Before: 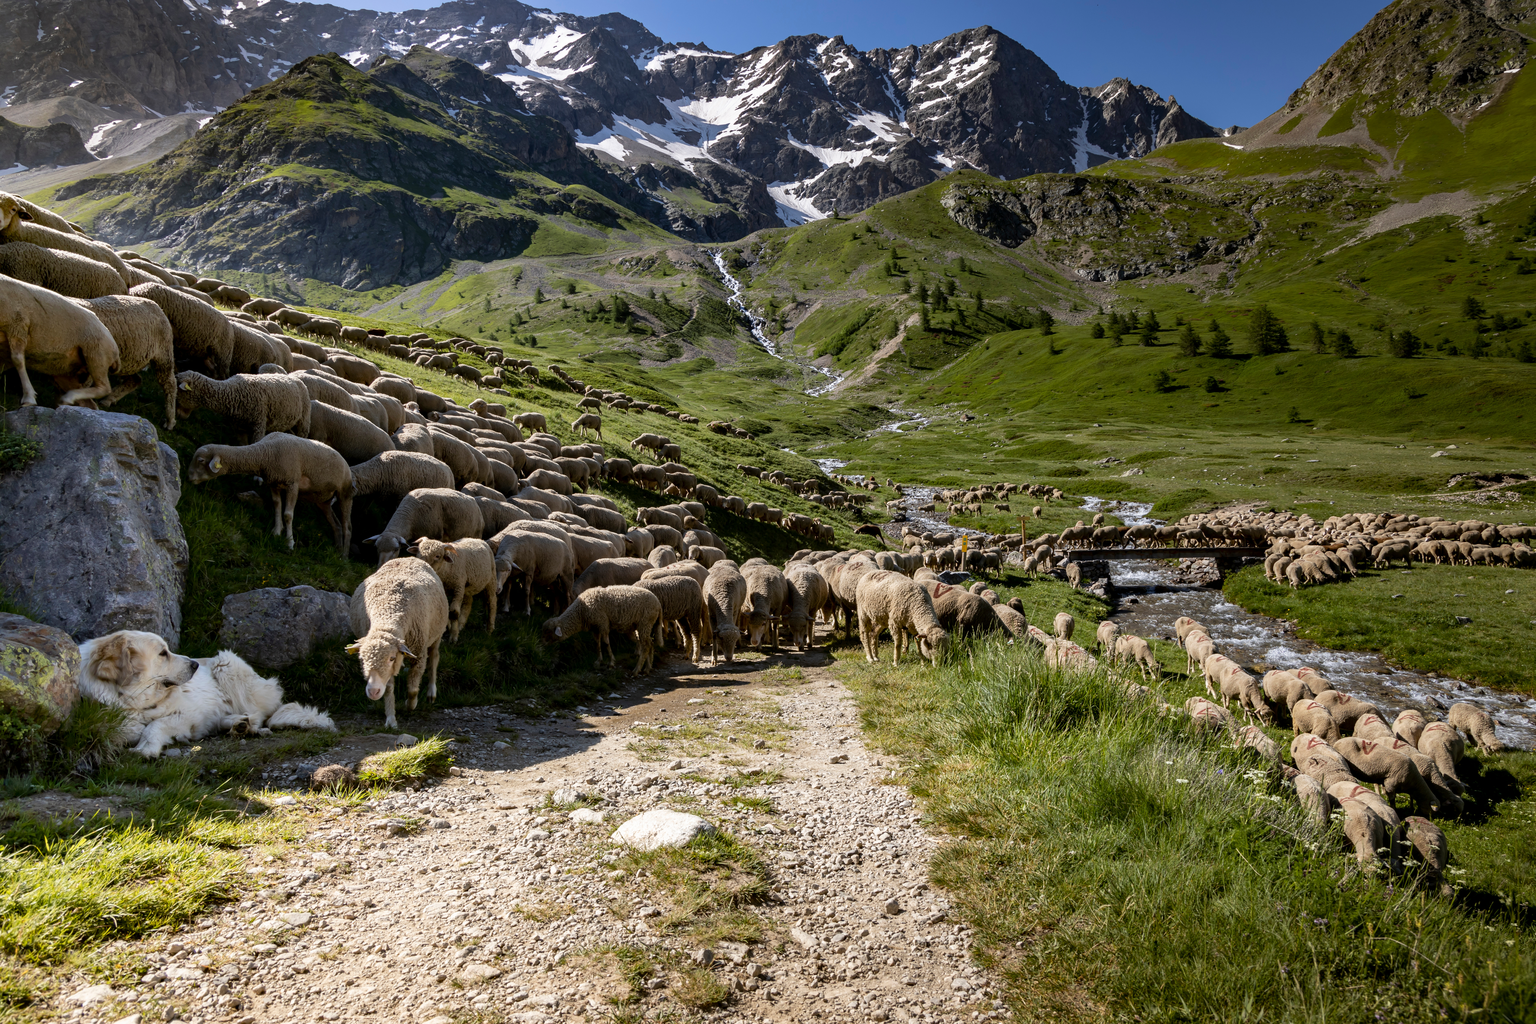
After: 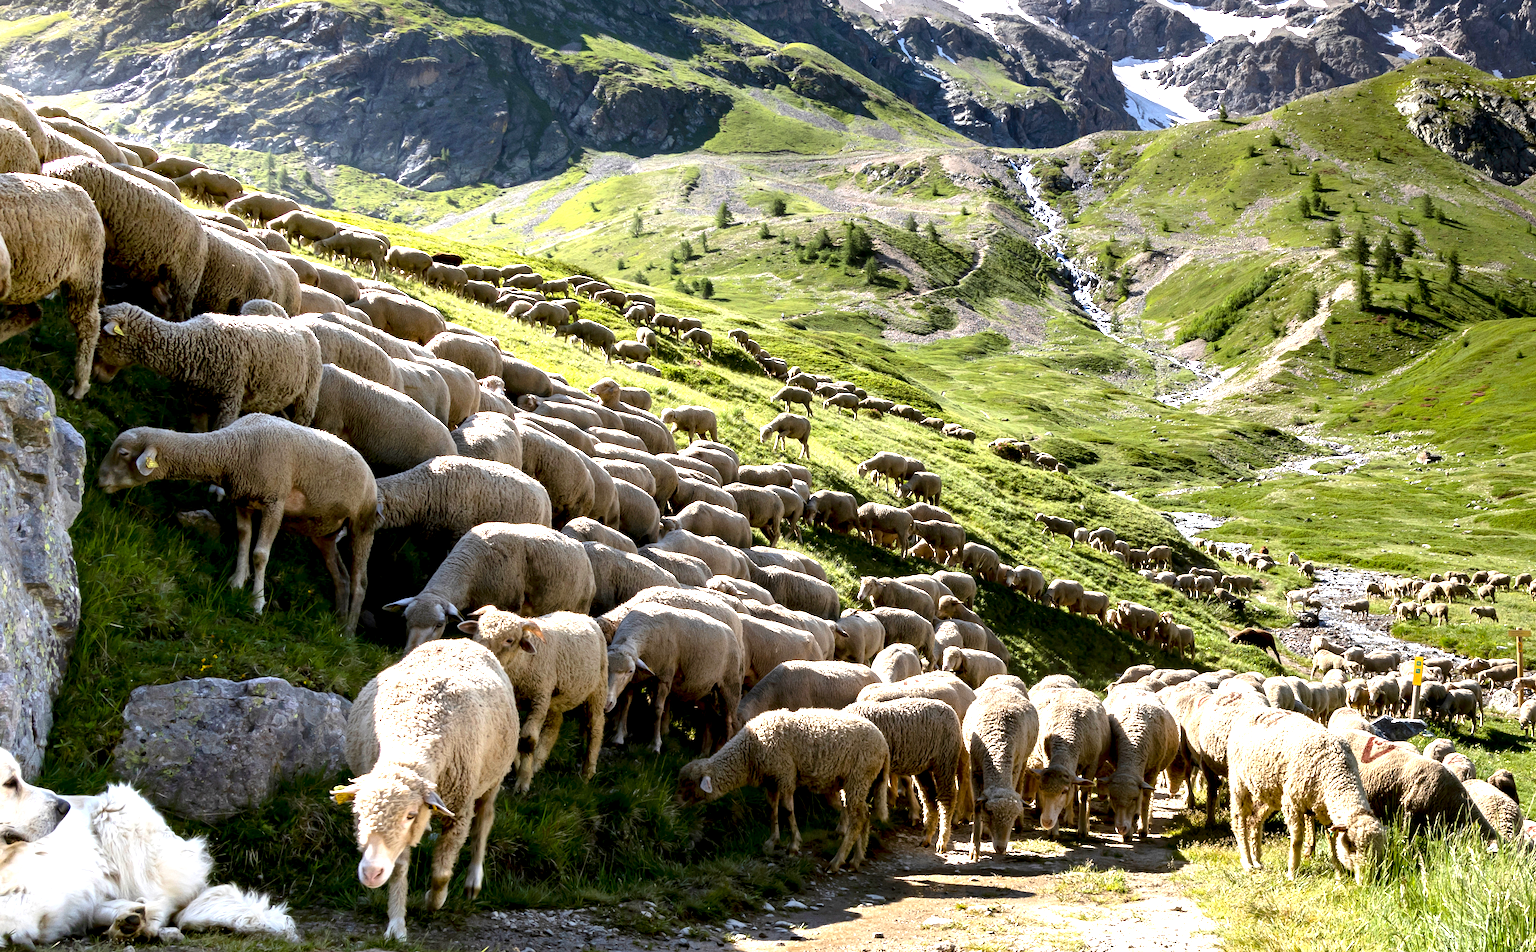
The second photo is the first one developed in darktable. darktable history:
exposure: black level correction 0.001, exposure 1.646 EV, compensate exposure bias true, compensate highlight preservation false
crop and rotate: angle -4.99°, left 2.122%, top 6.945%, right 27.566%, bottom 30.519%
grain: coarseness 0.09 ISO
rotate and perspective: rotation -1.68°, lens shift (vertical) -0.146, crop left 0.049, crop right 0.912, crop top 0.032, crop bottom 0.96
